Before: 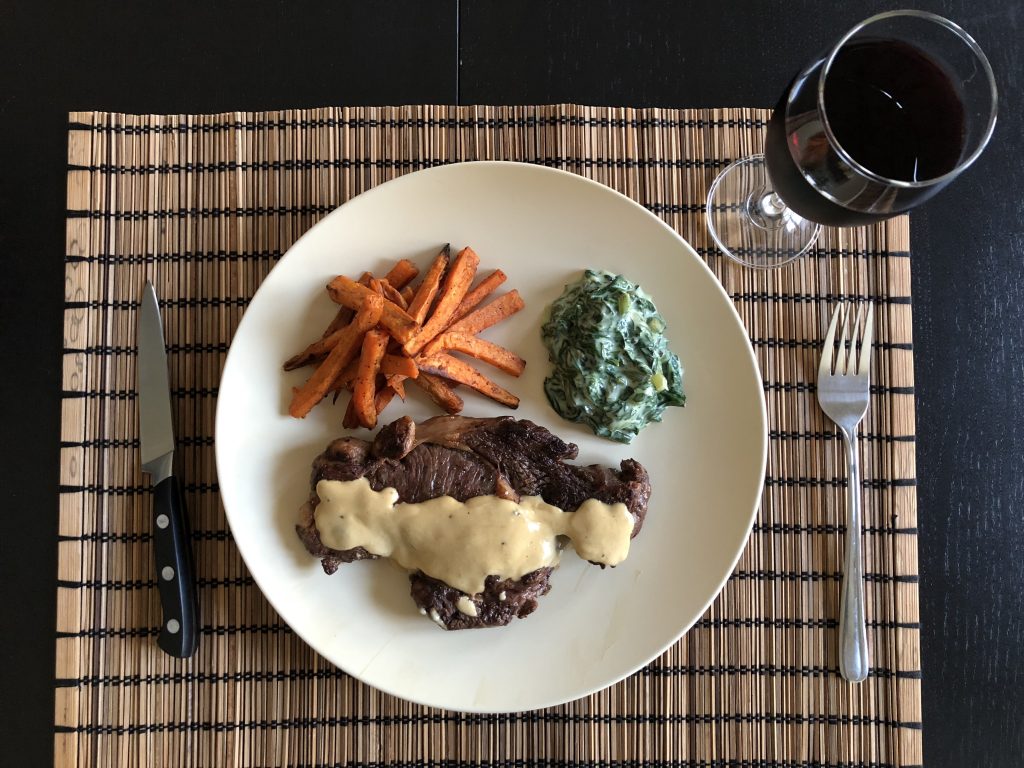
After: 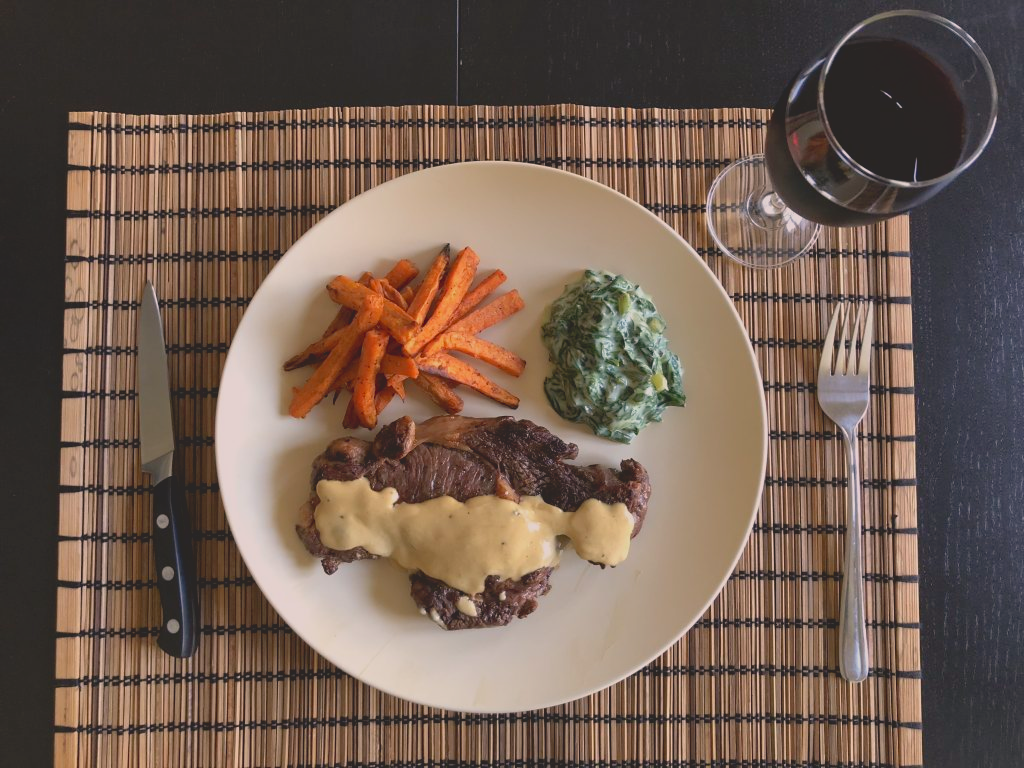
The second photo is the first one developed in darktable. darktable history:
contrast brightness saturation: contrast -0.299
exposure: black level correction 0.004, exposure 0.016 EV, compensate highlight preservation false
color correction: highlights a* 7.68, highlights b* 4.02
